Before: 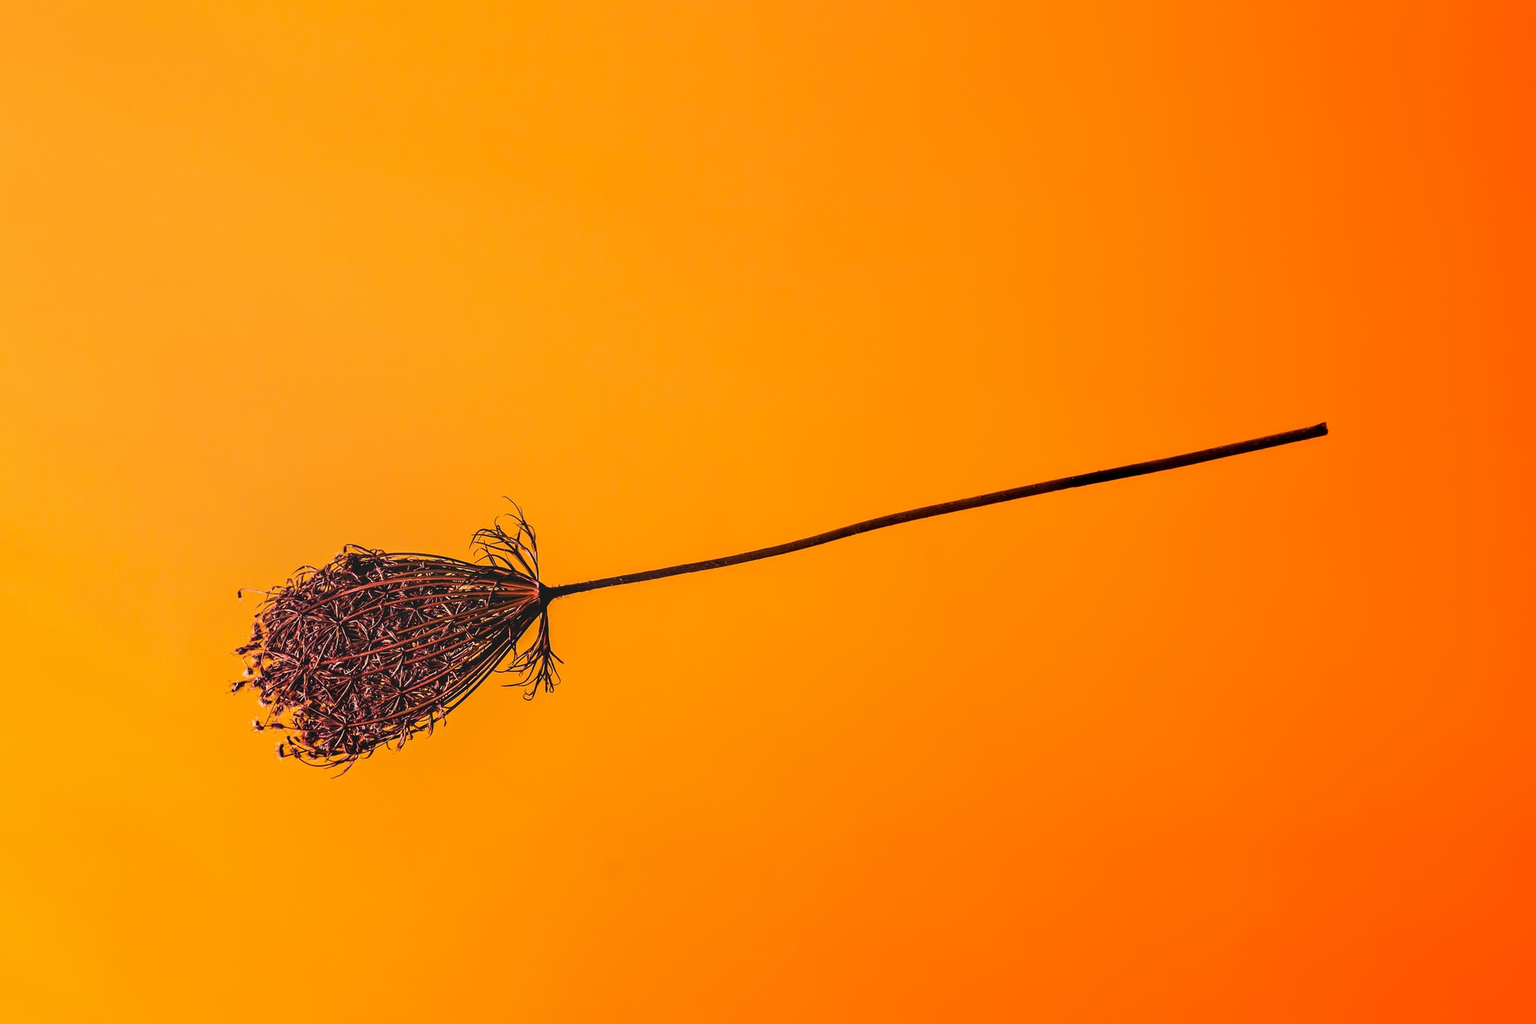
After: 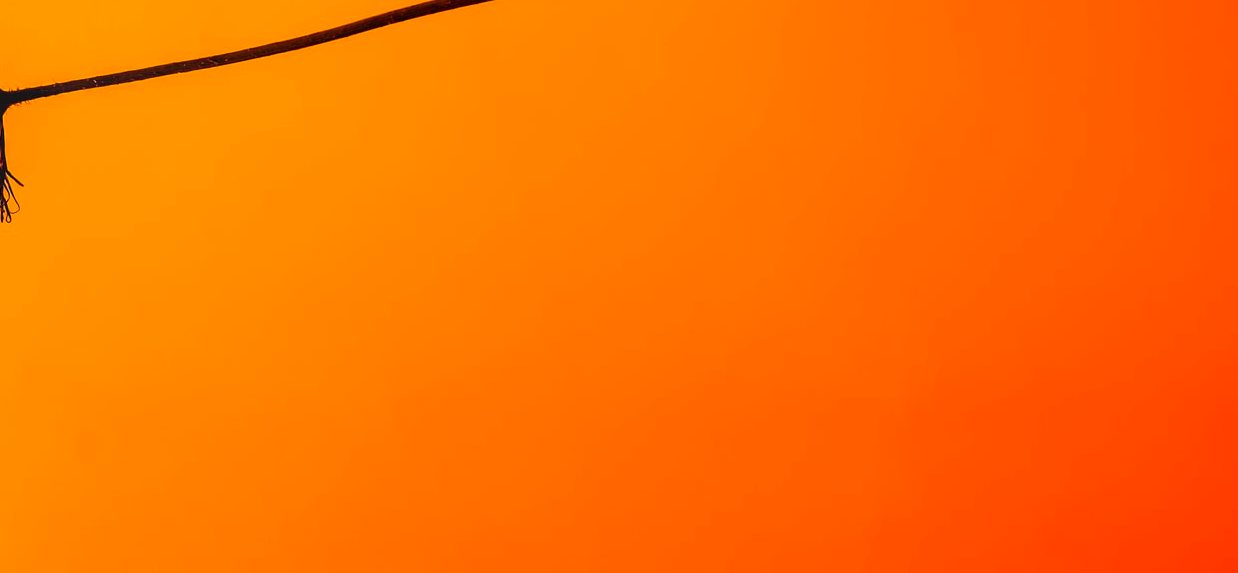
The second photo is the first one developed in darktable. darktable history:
color balance: lift [1, 1.001, 0.999, 1.001], gamma [1, 1.004, 1.007, 0.993], gain [1, 0.991, 0.987, 1.013], contrast 7.5%, contrast fulcrum 10%, output saturation 115%
crop and rotate: left 35.509%, top 50.238%, bottom 4.934%
